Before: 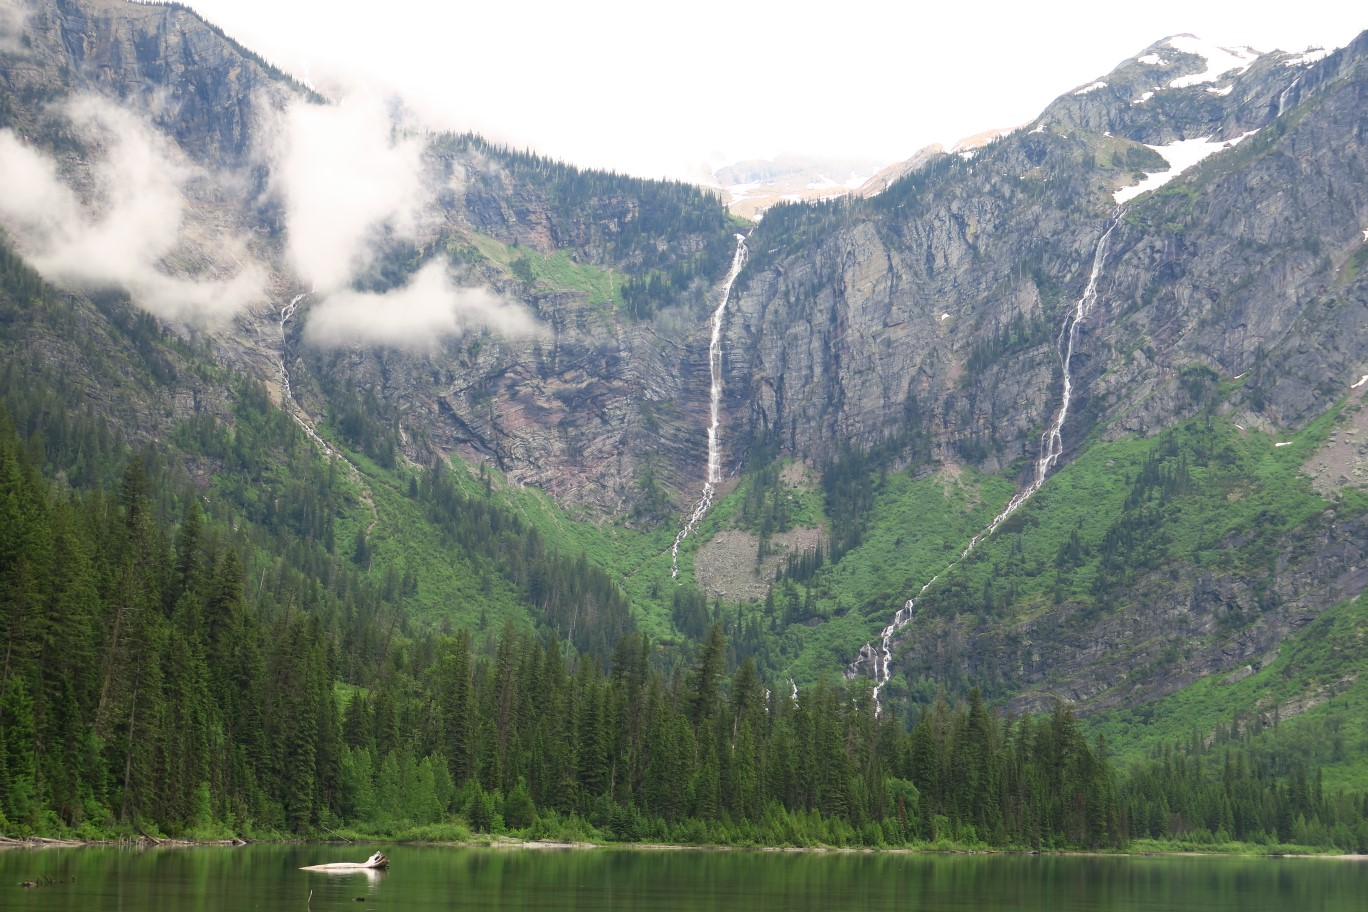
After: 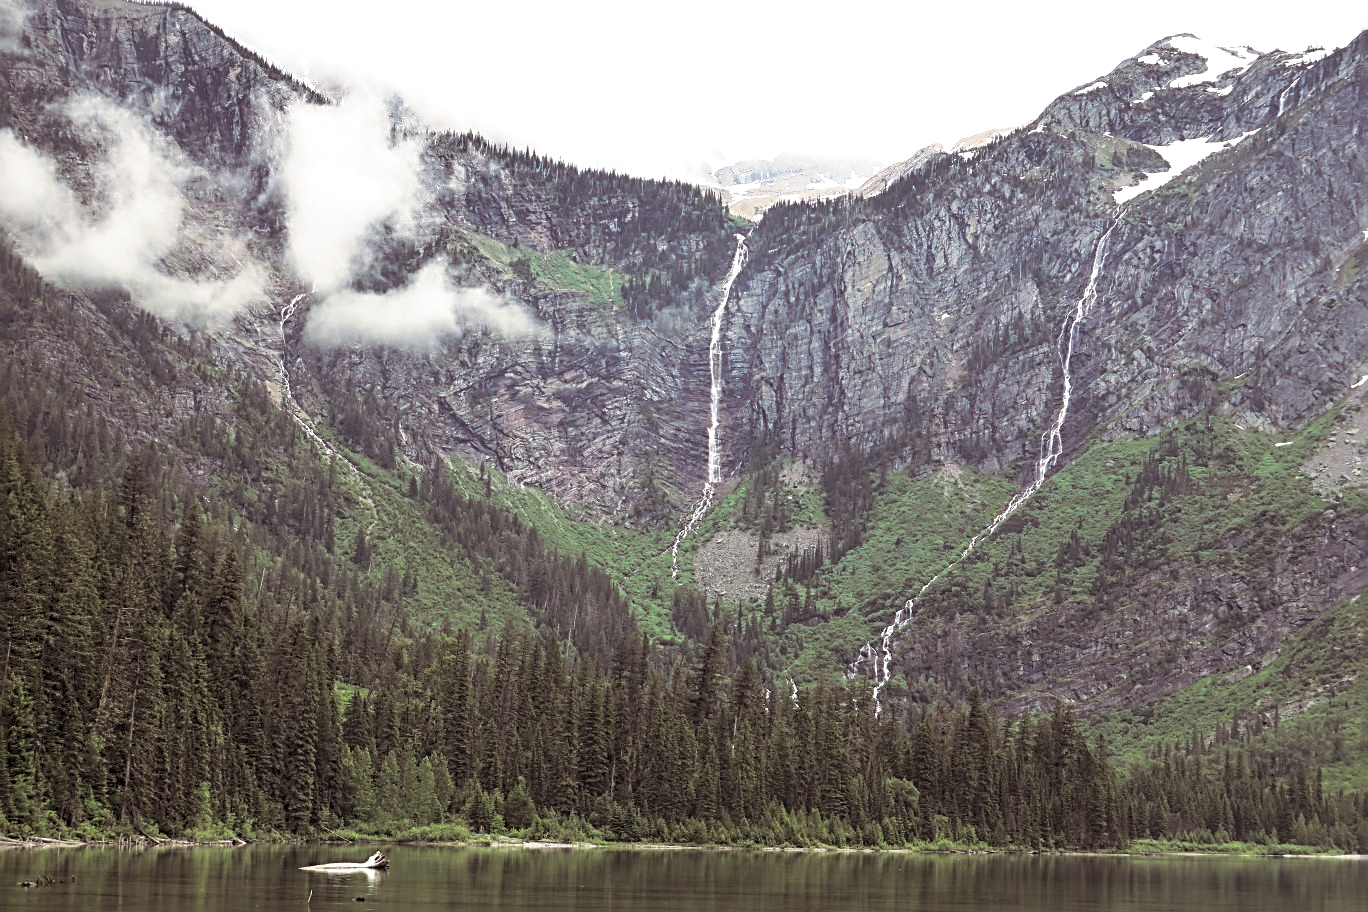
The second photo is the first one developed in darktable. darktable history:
split-toning: shadows › saturation 0.24, highlights › hue 54°, highlights › saturation 0.24
shadows and highlights: highlights color adjustment 0%, low approximation 0.01, soften with gaussian
local contrast: on, module defaults
sharpen: radius 3.025, amount 0.757
white balance: red 0.982, blue 1.018
tone equalizer: on, module defaults
